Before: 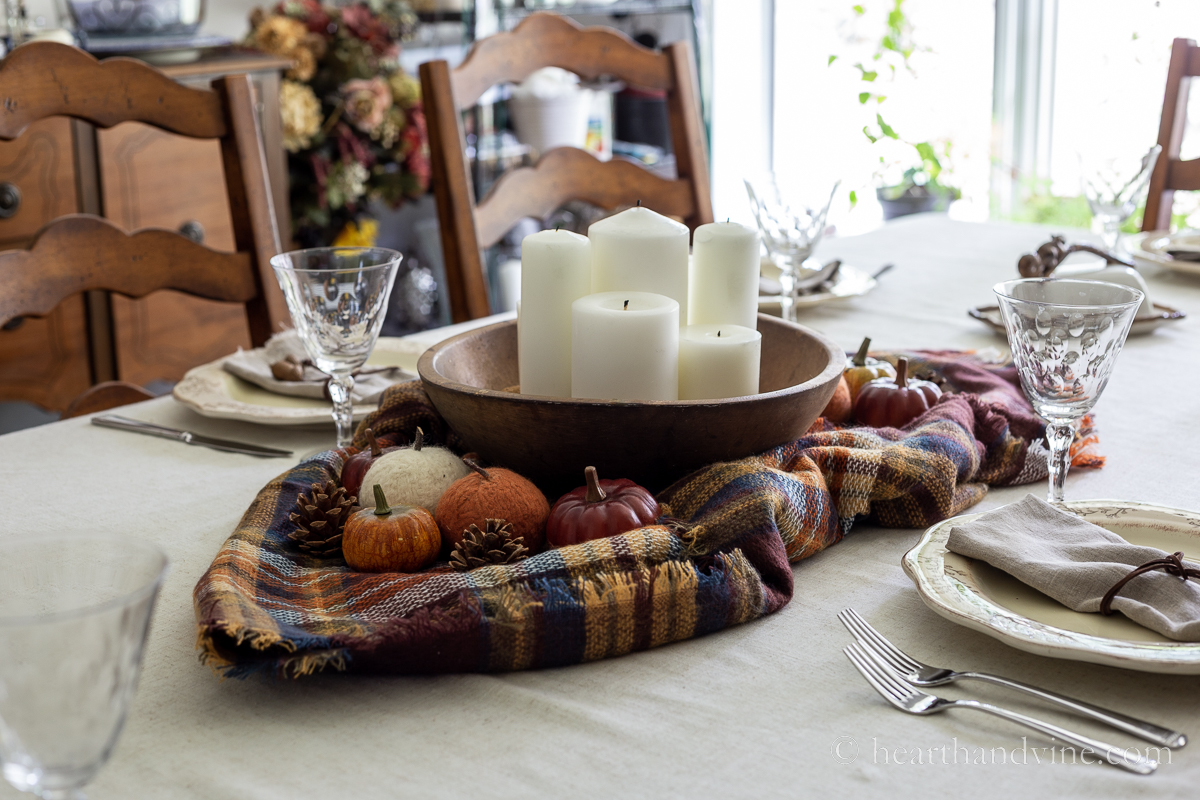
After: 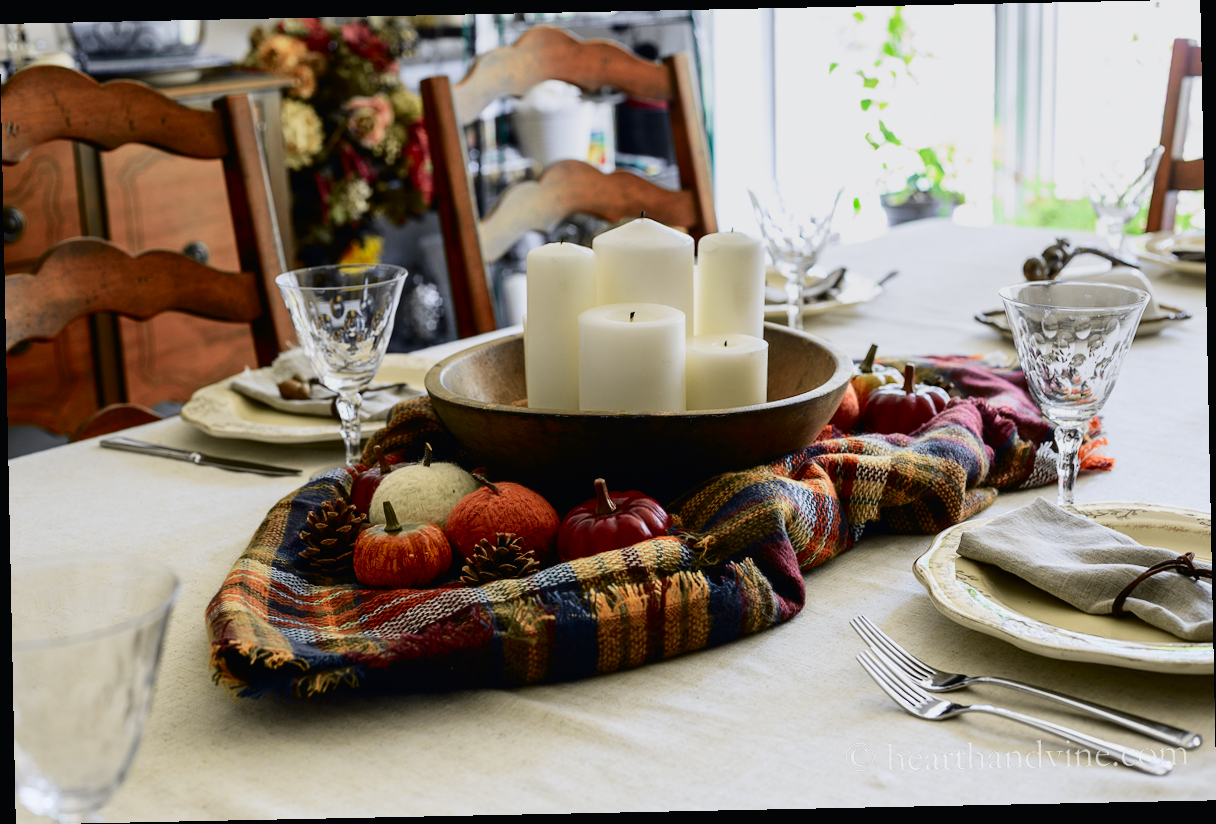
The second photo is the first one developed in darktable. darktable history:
graduated density: rotation 5.63°, offset 76.9
rotate and perspective: rotation -1.17°, automatic cropping off
tone curve: curves: ch0 [(0, 0.011) (0.053, 0.026) (0.174, 0.115) (0.398, 0.444) (0.673, 0.775) (0.829, 0.906) (0.991, 0.981)]; ch1 [(0, 0) (0.276, 0.206) (0.409, 0.383) (0.473, 0.458) (0.492, 0.499) (0.521, 0.502) (0.546, 0.543) (0.585, 0.617) (0.659, 0.686) (0.78, 0.8) (1, 1)]; ch2 [(0, 0) (0.438, 0.449) (0.473, 0.469) (0.503, 0.5) (0.523, 0.538) (0.562, 0.598) (0.612, 0.635) (0.695, 0.713) (1, 1)], color space Lab, independent channels, preserve colors none
